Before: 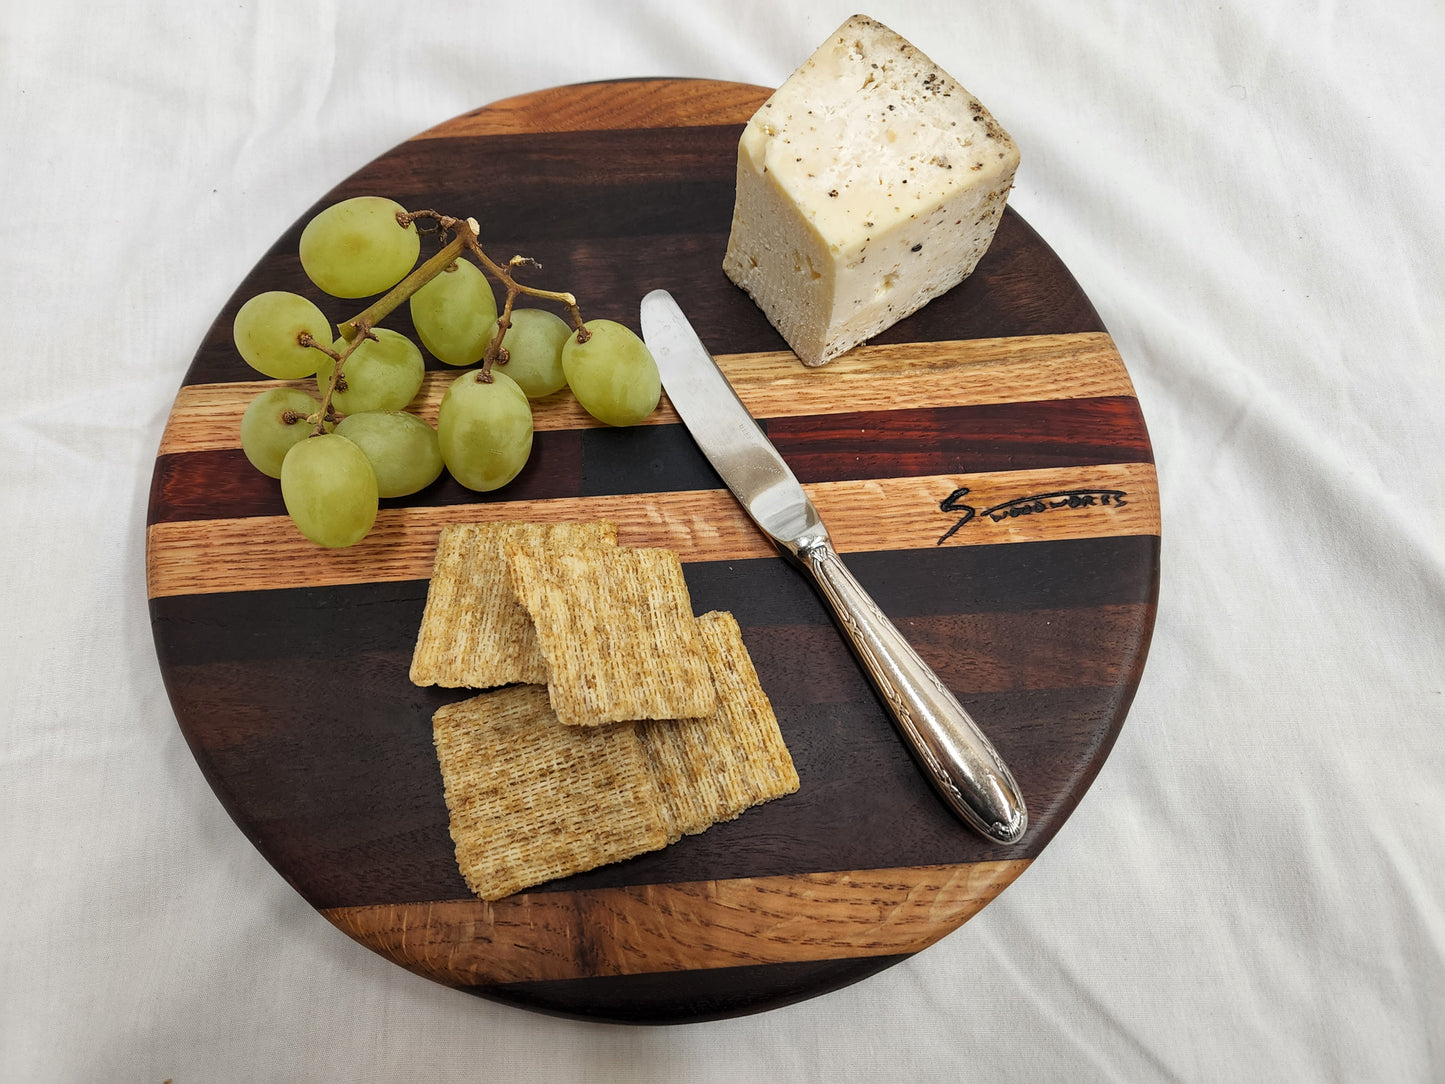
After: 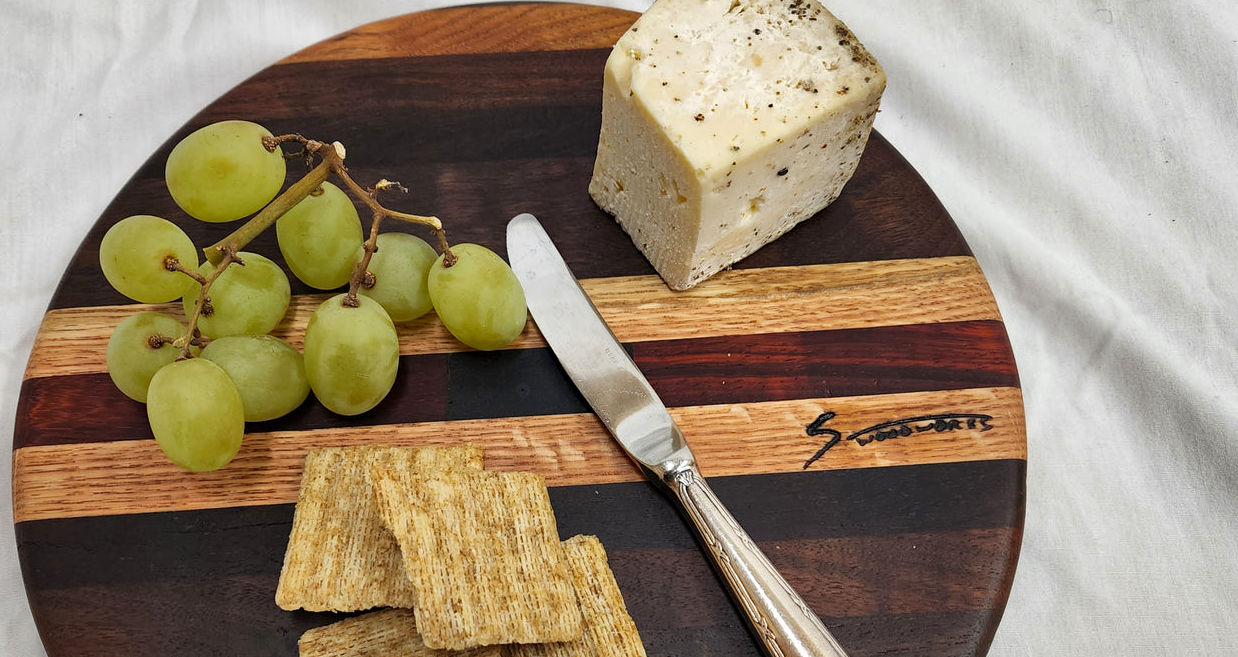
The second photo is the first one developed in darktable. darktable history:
shadows and highlights: shadows 60.34, soften with gaussian
crop and rotate: left 9.305%, top 7.094%, right 4.96%, bottom 32.226%
haze removal: compatibility mode true, adaptive false
